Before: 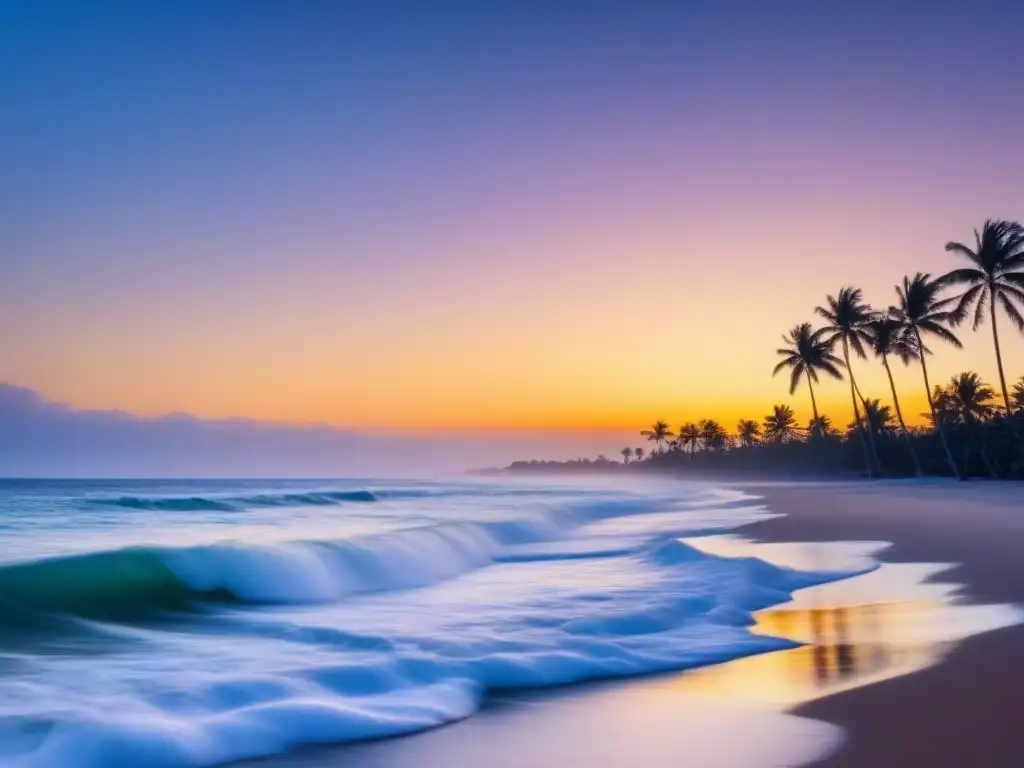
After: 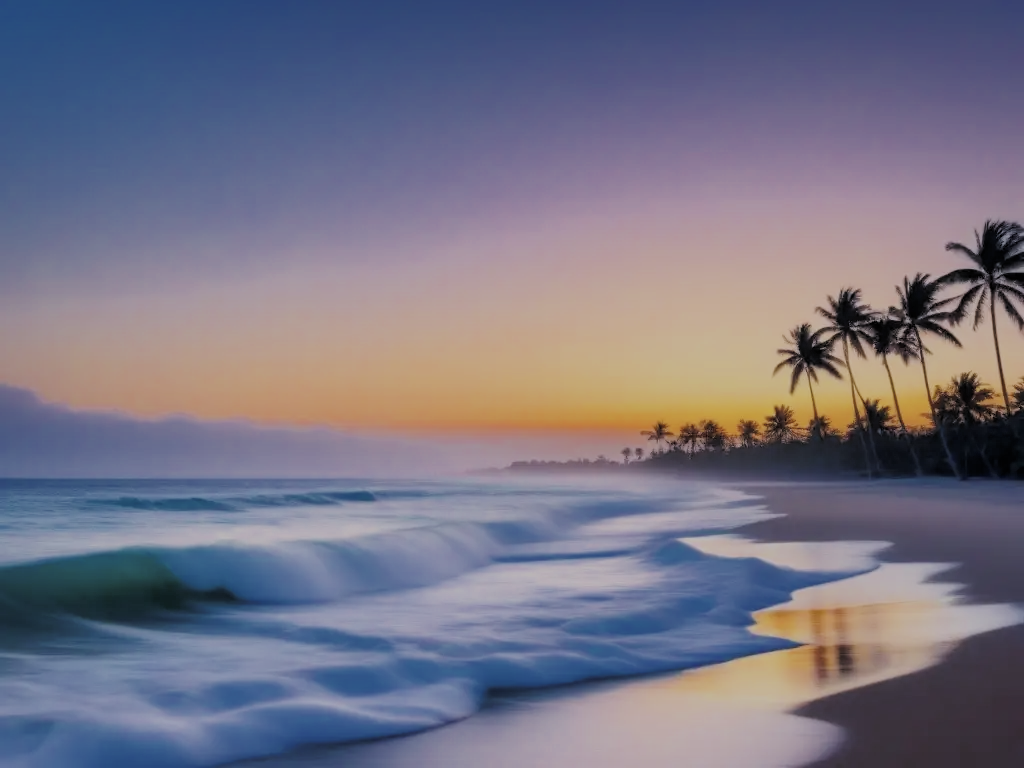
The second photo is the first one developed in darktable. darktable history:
filmic rgb: middle gray luminance 3.28%, black relative exposure -6.03 EV, white relative exposure 6.37 EV, threshold 2.96 EV, dynamic range scaling 22.38%, target black luminance 0%, hardness 2.33, latitude 45.51%, contrast 0.787, highlights saturation mix 99.97%, shadows ↔ highlights balance 0.244%, enable highlight reconstruction true
tone equalizer: -8 EV 0 EV, -7 EV 0.002 EV, -6 EV -0.004 EV, -5 EV -0.015 EV, -4 EV -0.062 EV, -3 EV -0.219 EV, -2 EV -0.248 EV, -1 EV 0.119 EV, +0 EV 0.321 EV
contrast brightness saturation: contrast 0.063, brightness -0.009, saturation -0.227
